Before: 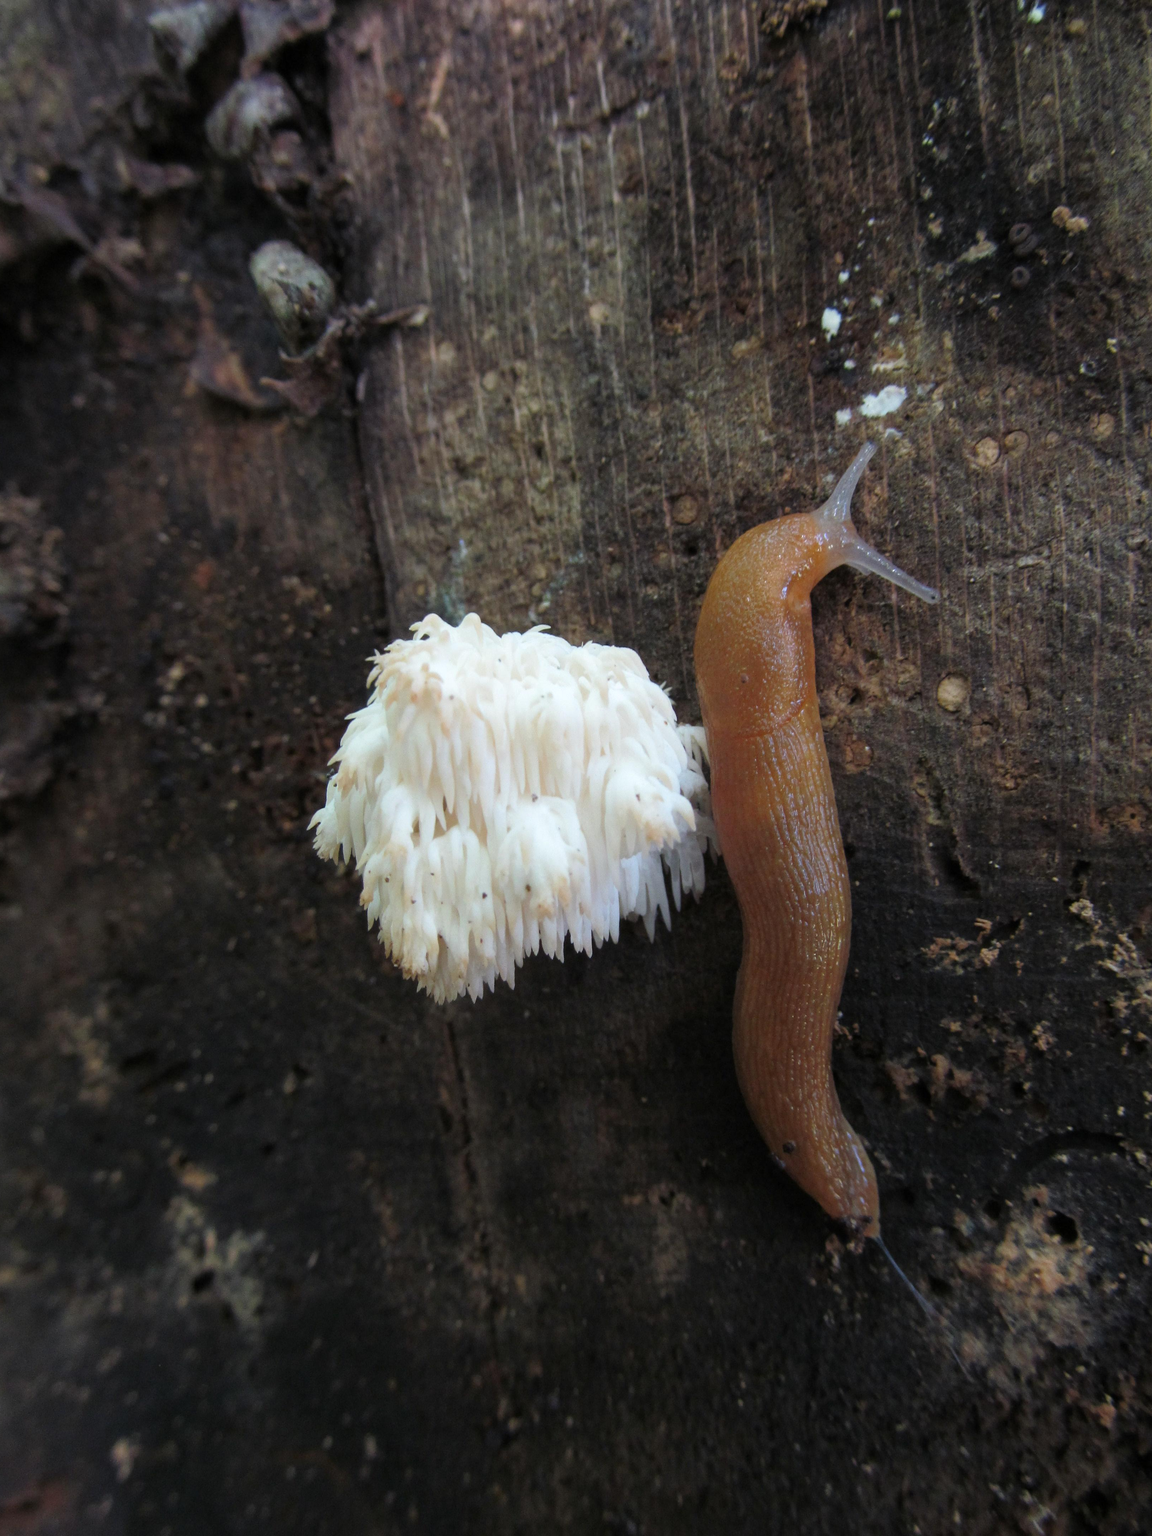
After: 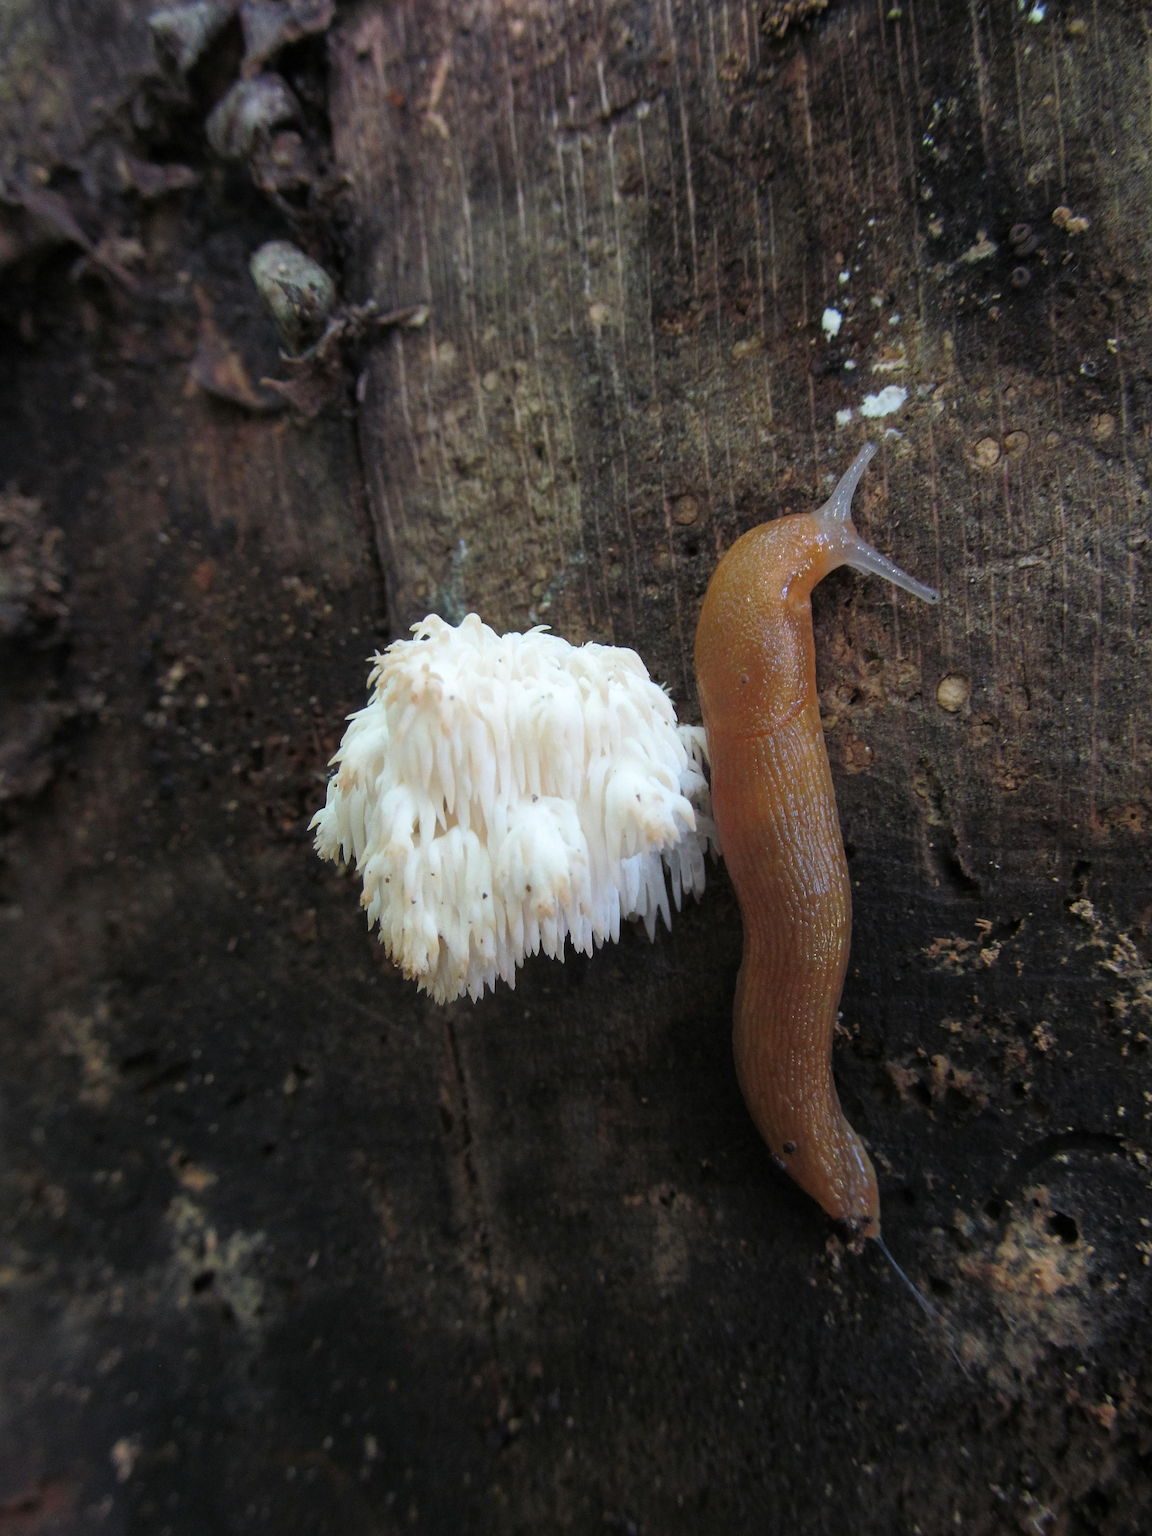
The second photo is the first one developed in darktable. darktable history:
tone equalizer: mask exposure compensation -0.496 EV
sharpen: on, module defaults
